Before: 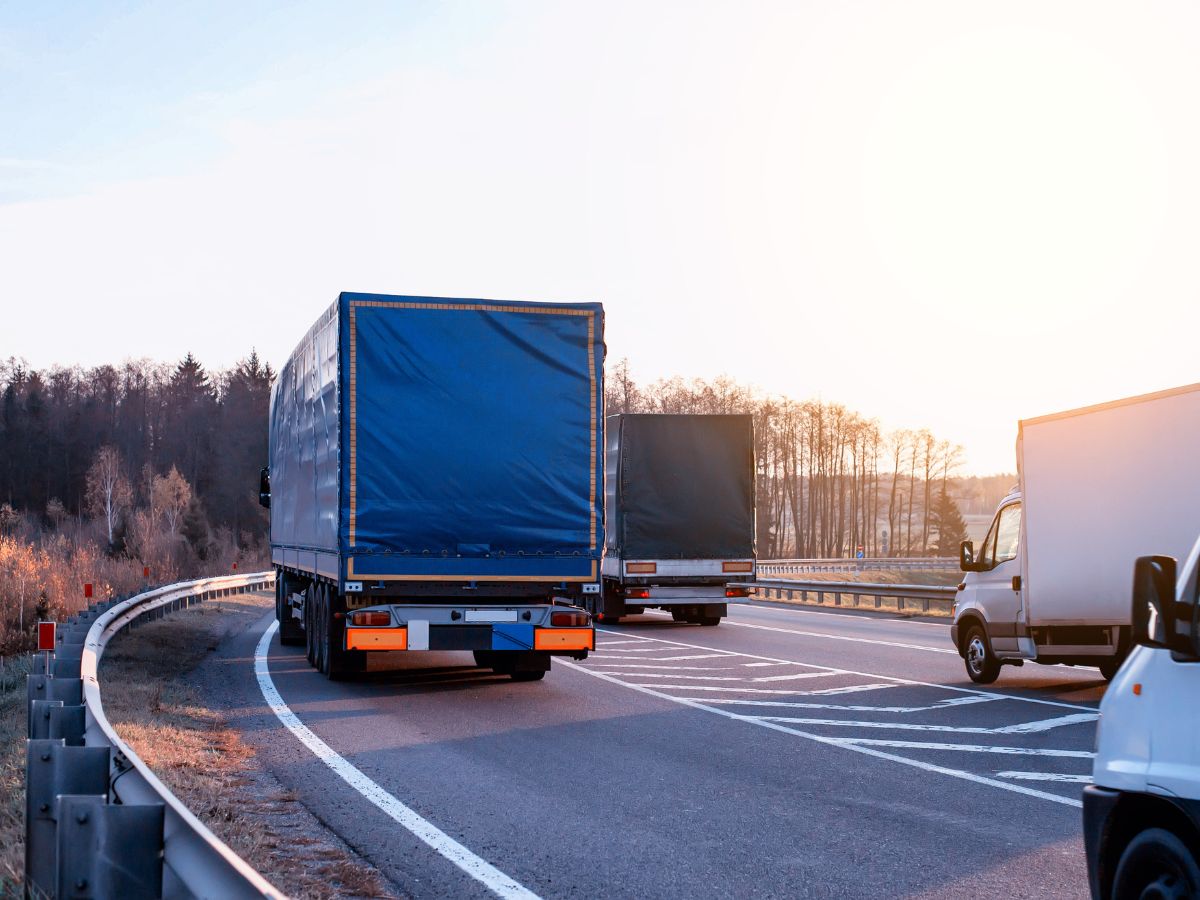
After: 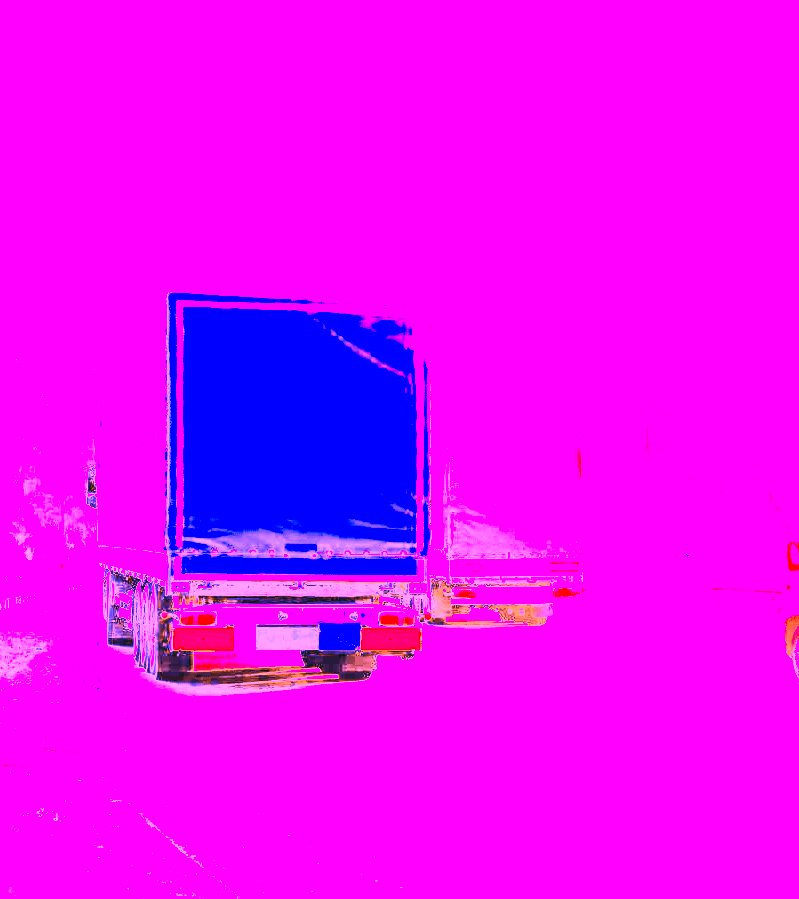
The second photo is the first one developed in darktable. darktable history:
exposure: black level correction 0, exposure 1.75 EV, compensate exposure bias true, compensate highlight preservation false
white balance: red 8, blue 8
contrast brightness saturation: contrast 0.43, brightness 0.56, saturation -0.19
crop and rotate: left 14.436%, right 18.898%
